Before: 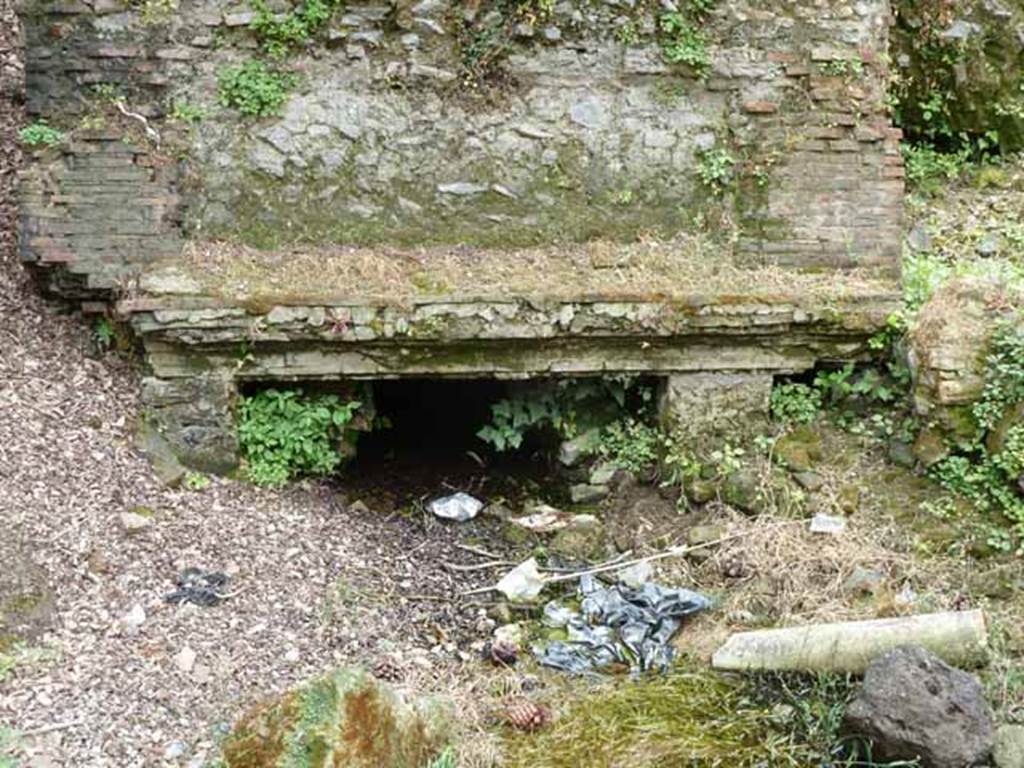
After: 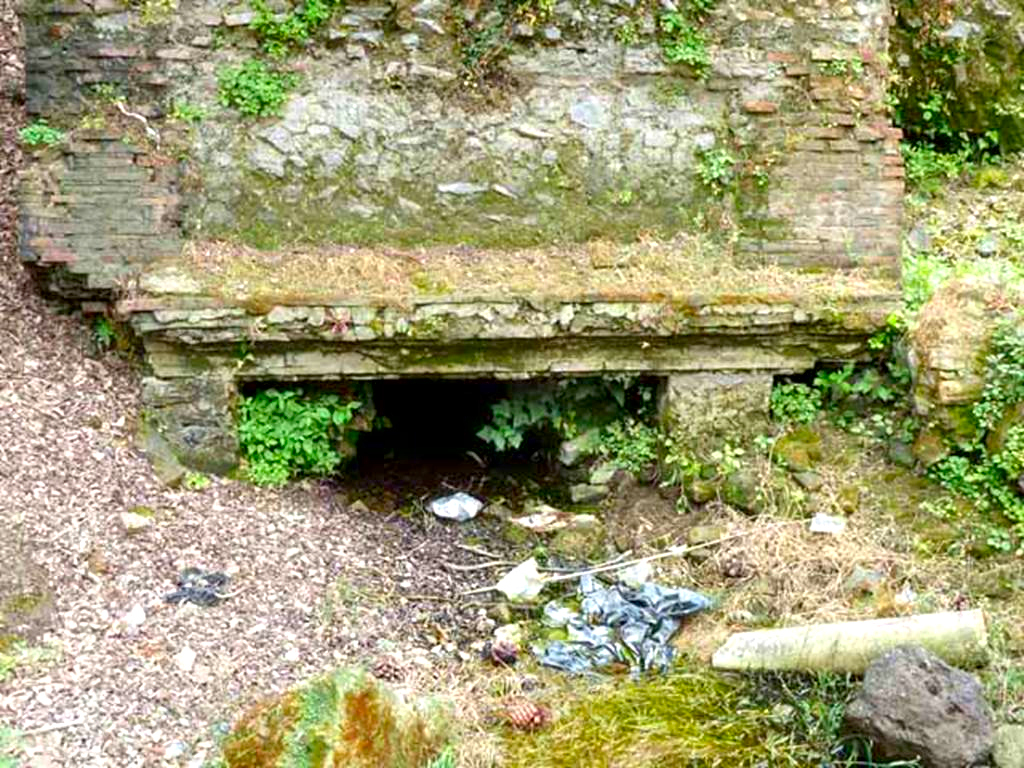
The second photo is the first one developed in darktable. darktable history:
exposure: black level correction 0.003, exposure 0.383 EV, compensate highlight preservation false
contrast brightness saturation: saturation 0.5
